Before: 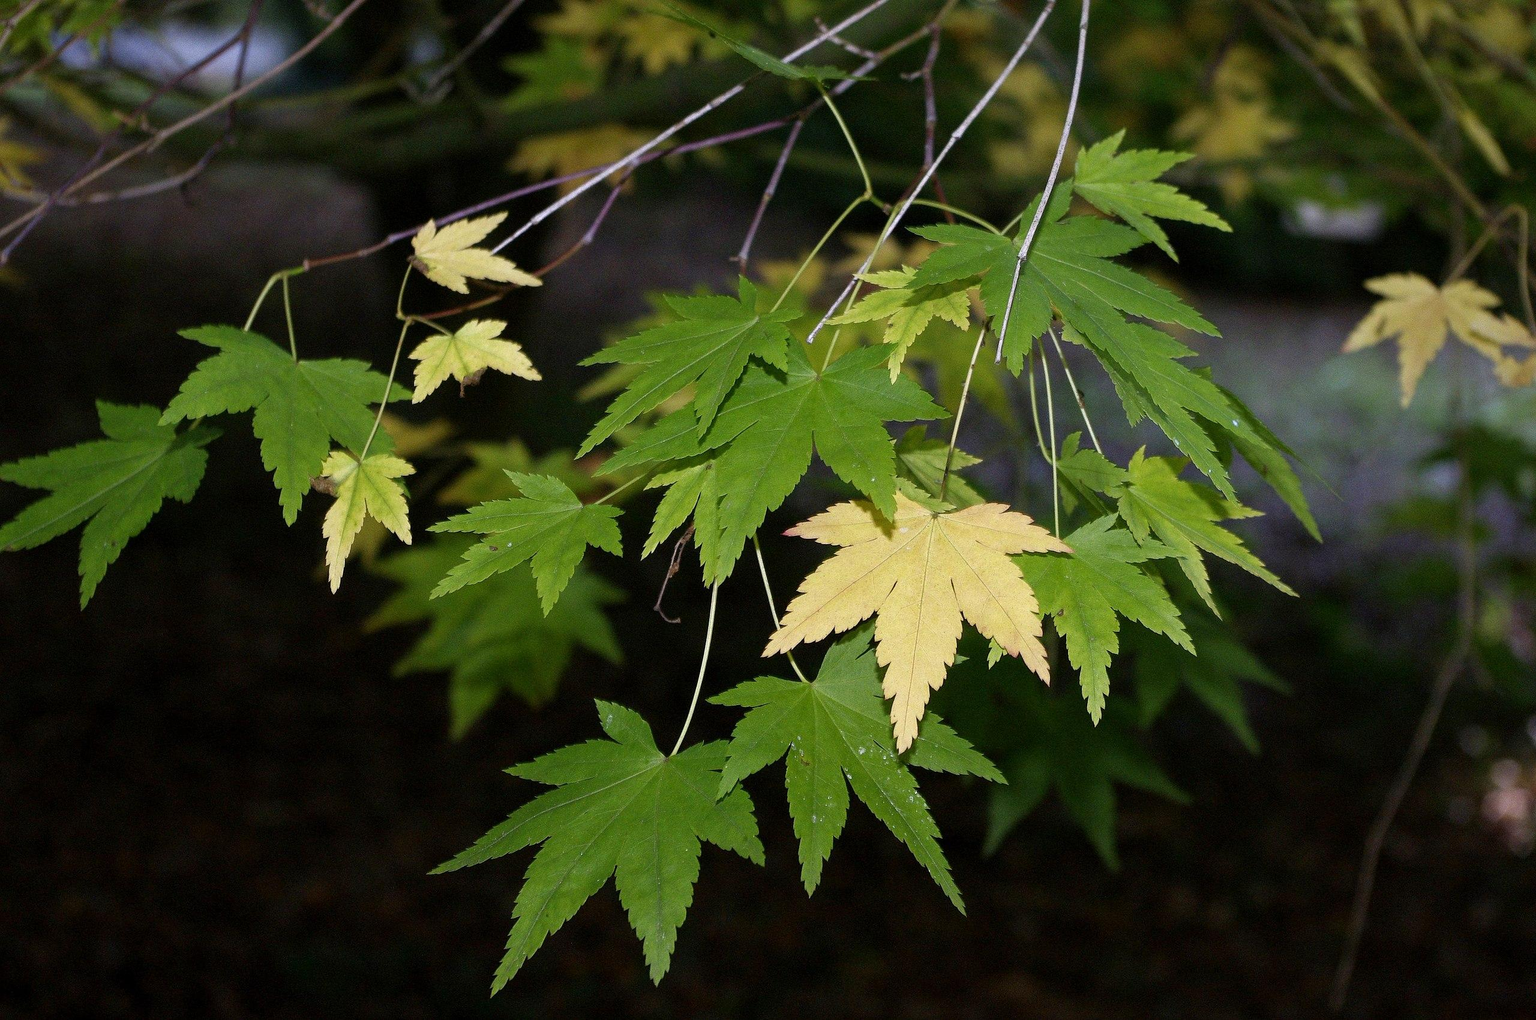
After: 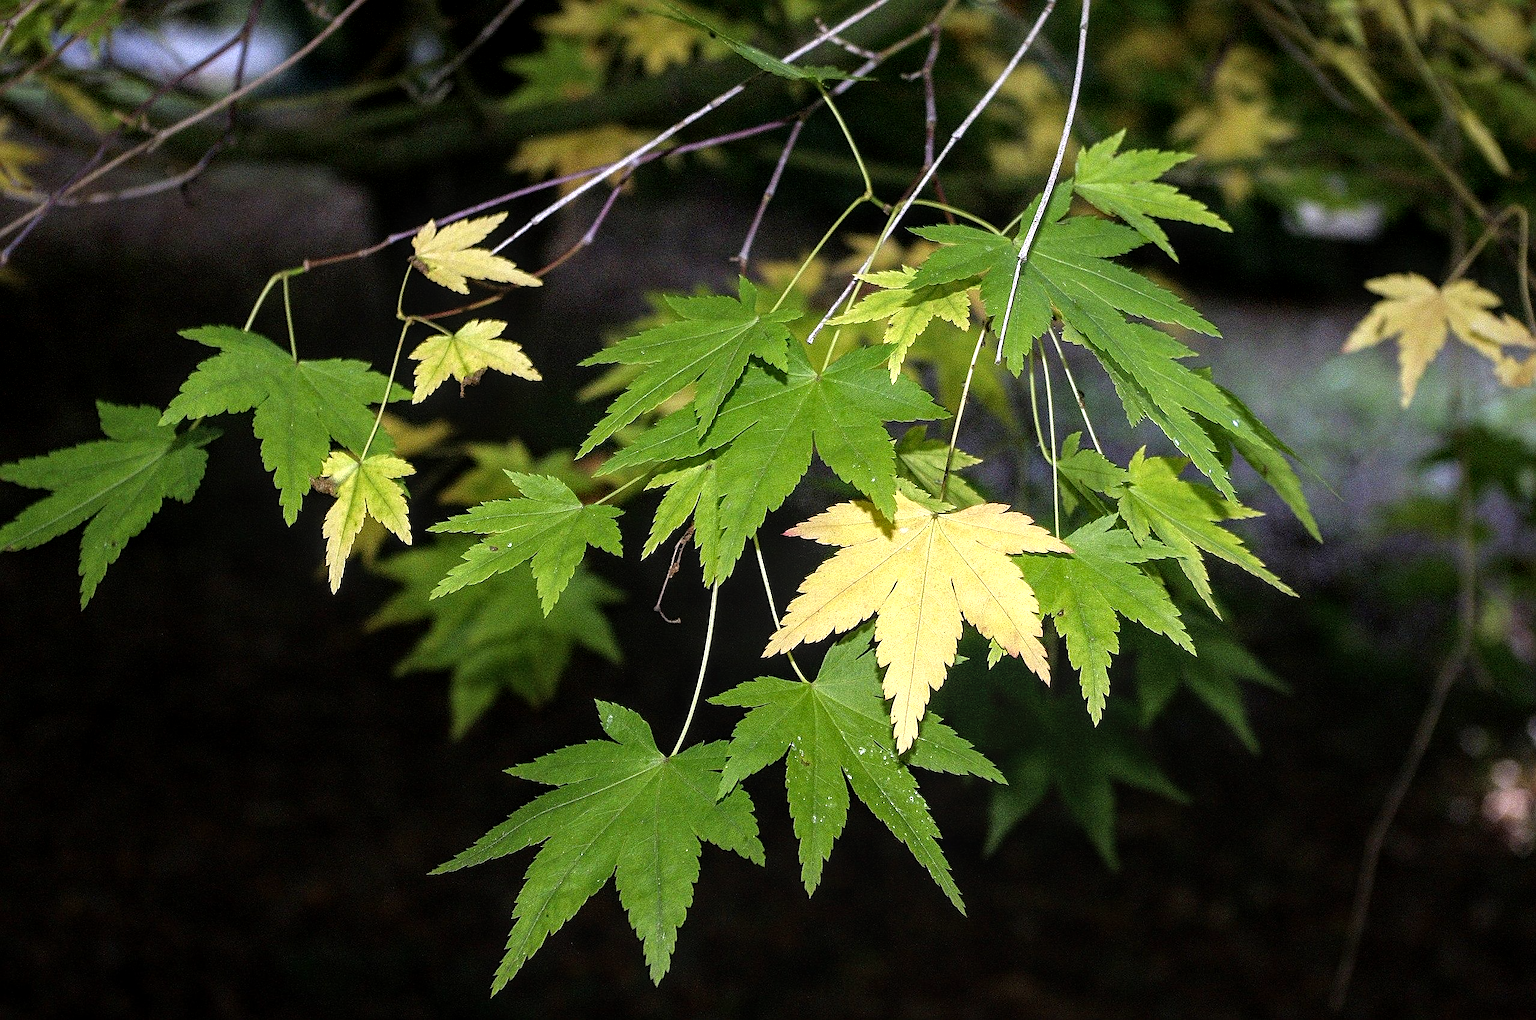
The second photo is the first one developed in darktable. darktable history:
local contrast: on, module defaults
sharpen: on, module defaults
tone equalizer: -8 EV -0.788 EV, -7 EV -0.681 EV, -6 EV -0.631 EV, -5 EV -0.411 EV, -3 EV 0.385 EV, -2 EV 0.6 EV, -1 EV 0.694 EV, +0 EV 0.753 EV
